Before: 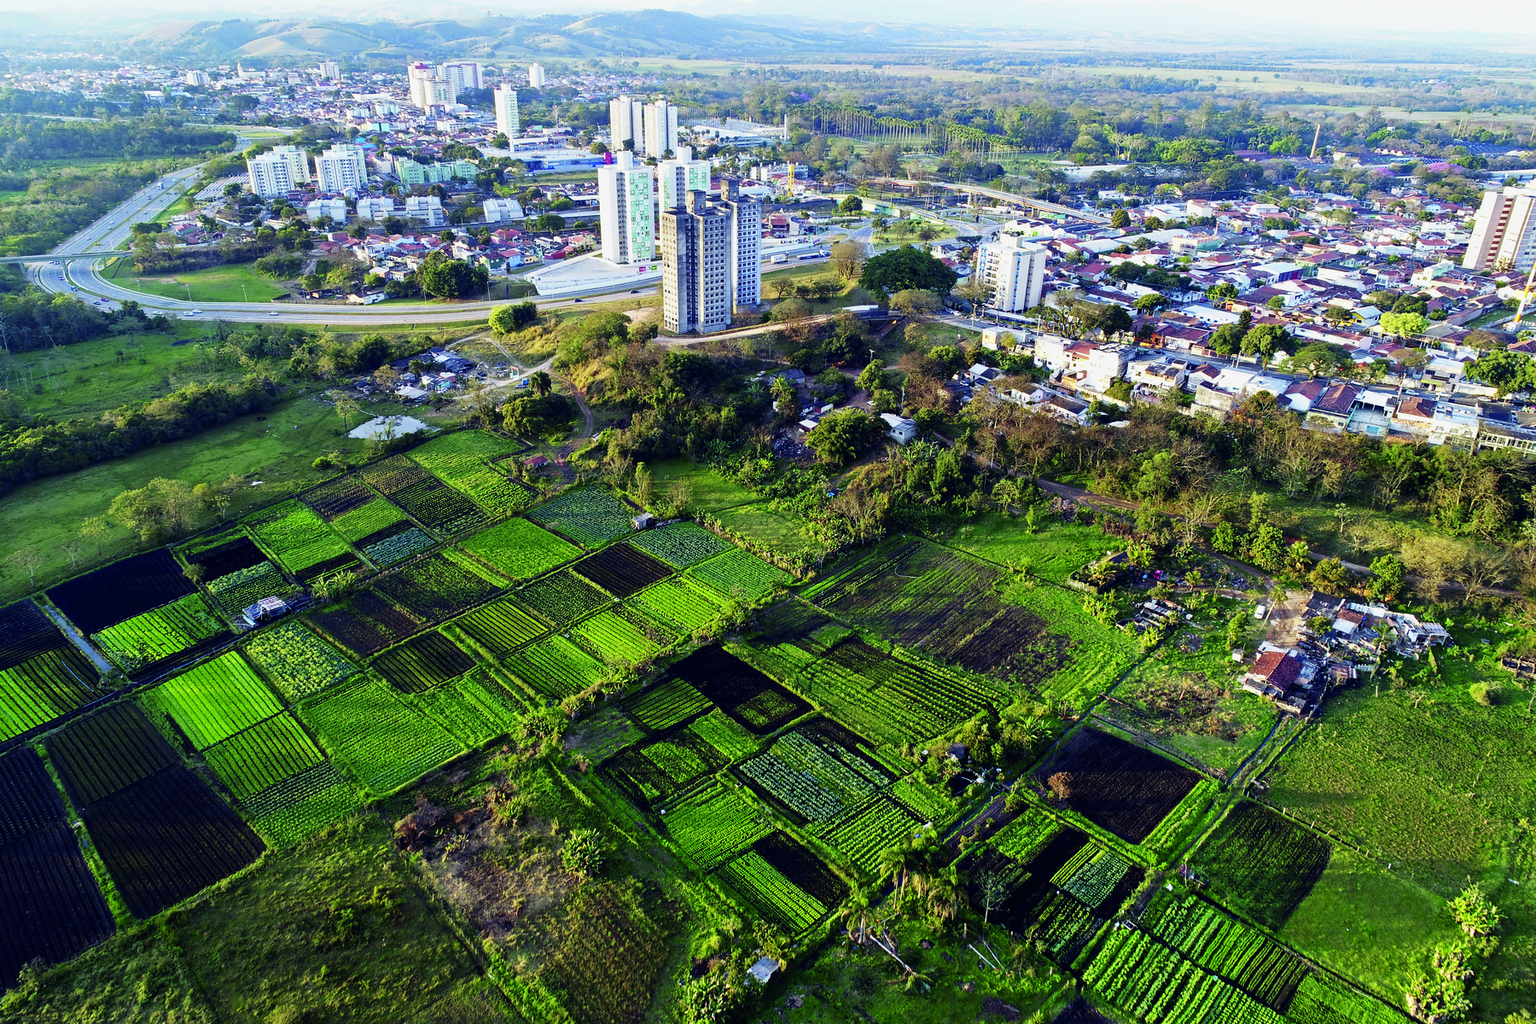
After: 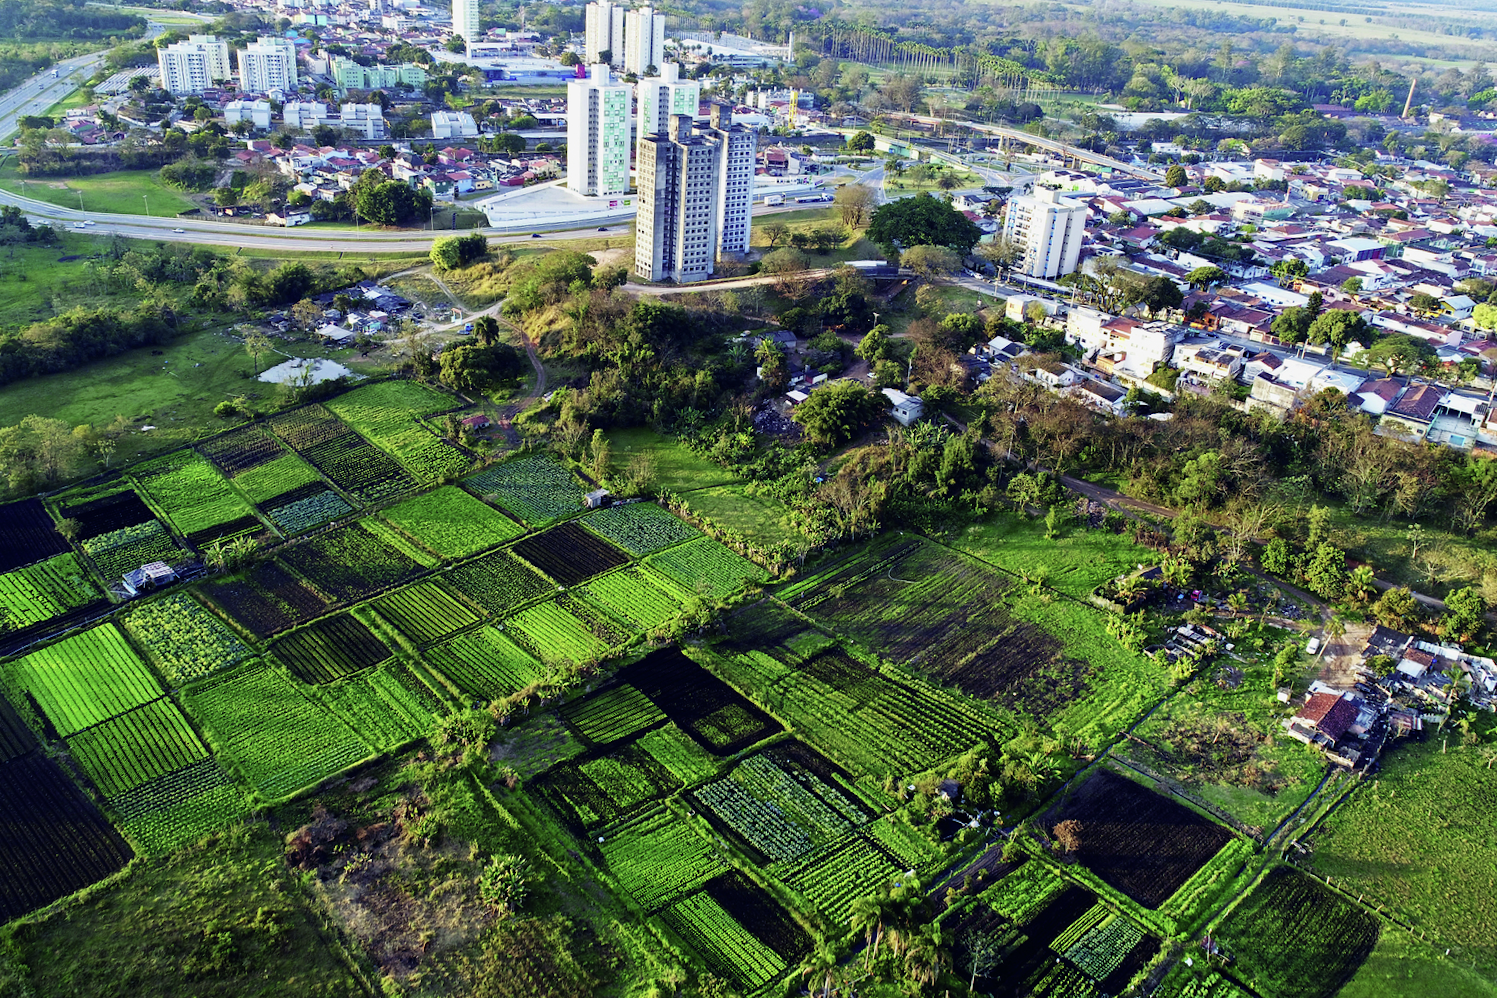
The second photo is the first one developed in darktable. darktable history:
crop and rotate: angle -3.27°, left 5.211%, top 5.211%, right 4.607%, bottom 4.607%
color correction: saturation 0.85
